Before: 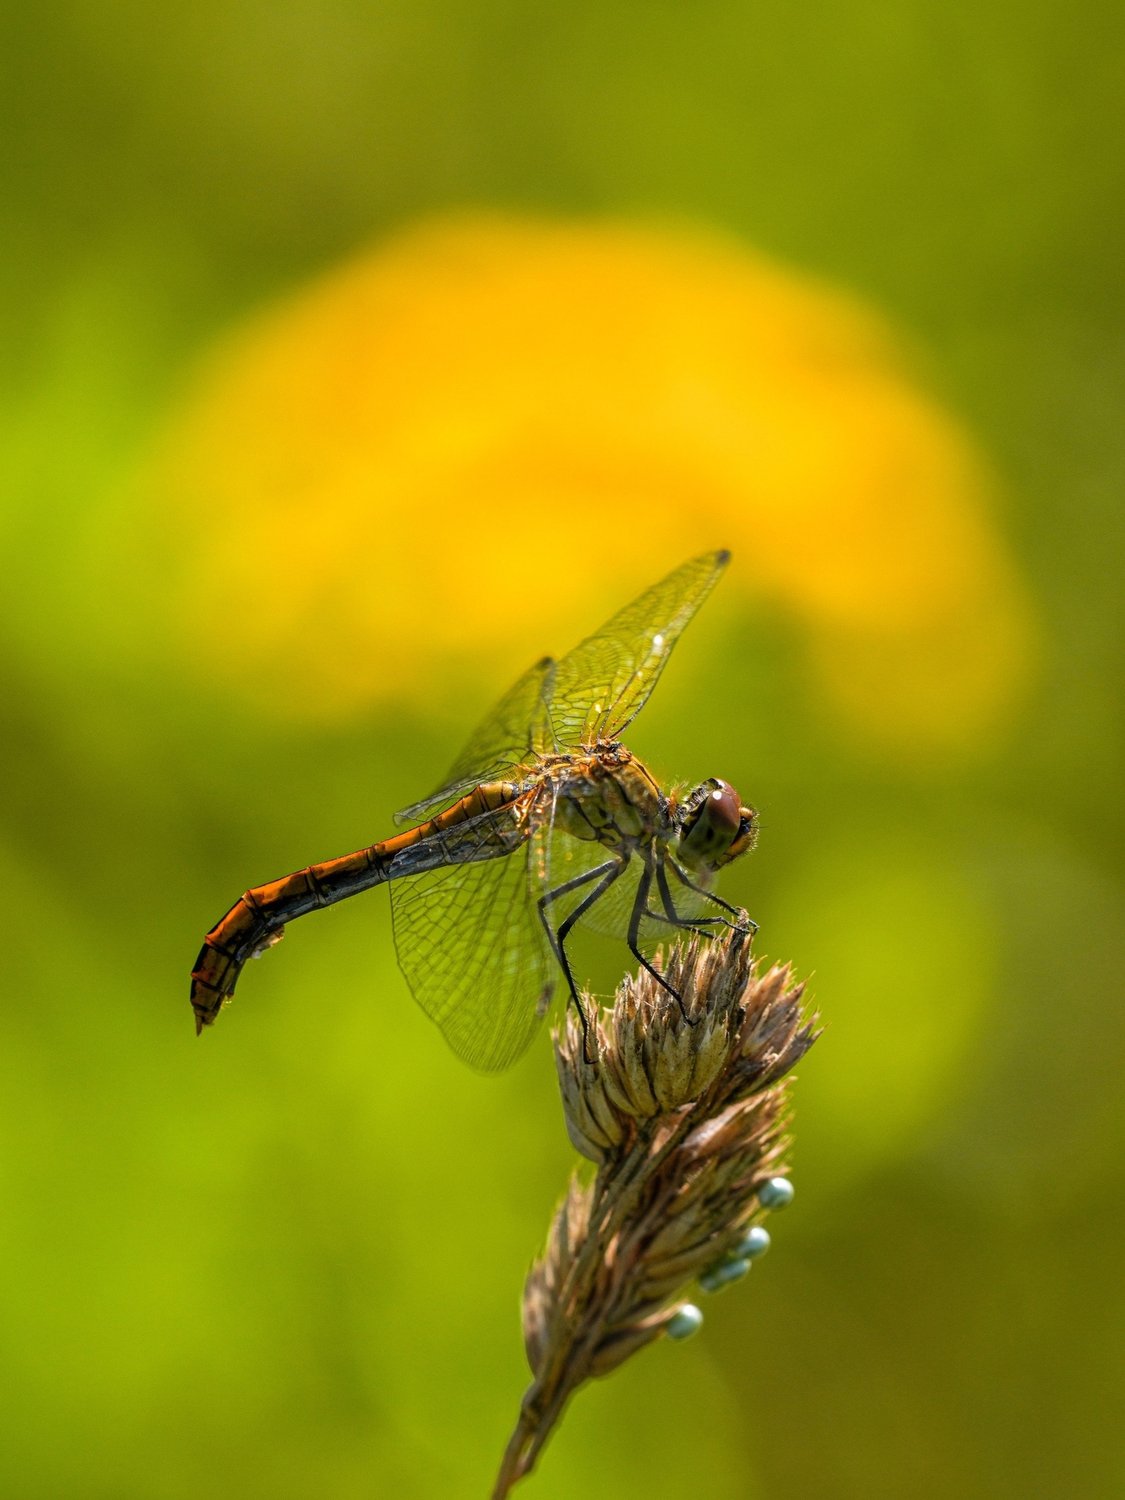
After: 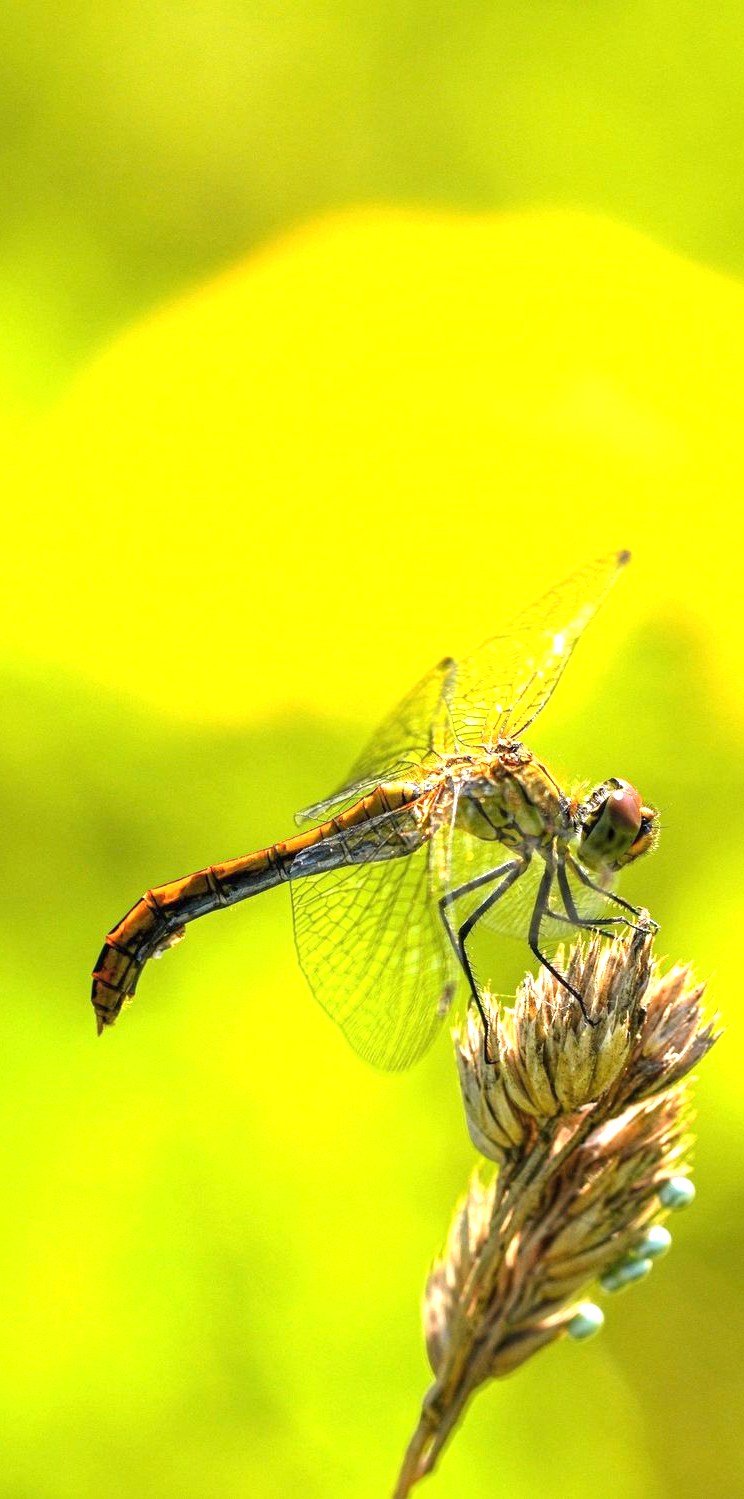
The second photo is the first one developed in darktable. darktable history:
crop and rotate: left 8.873%, right 24.928%
exposure: black level correction 0, exposure 1.528 EV, compensate highlight preservation false
